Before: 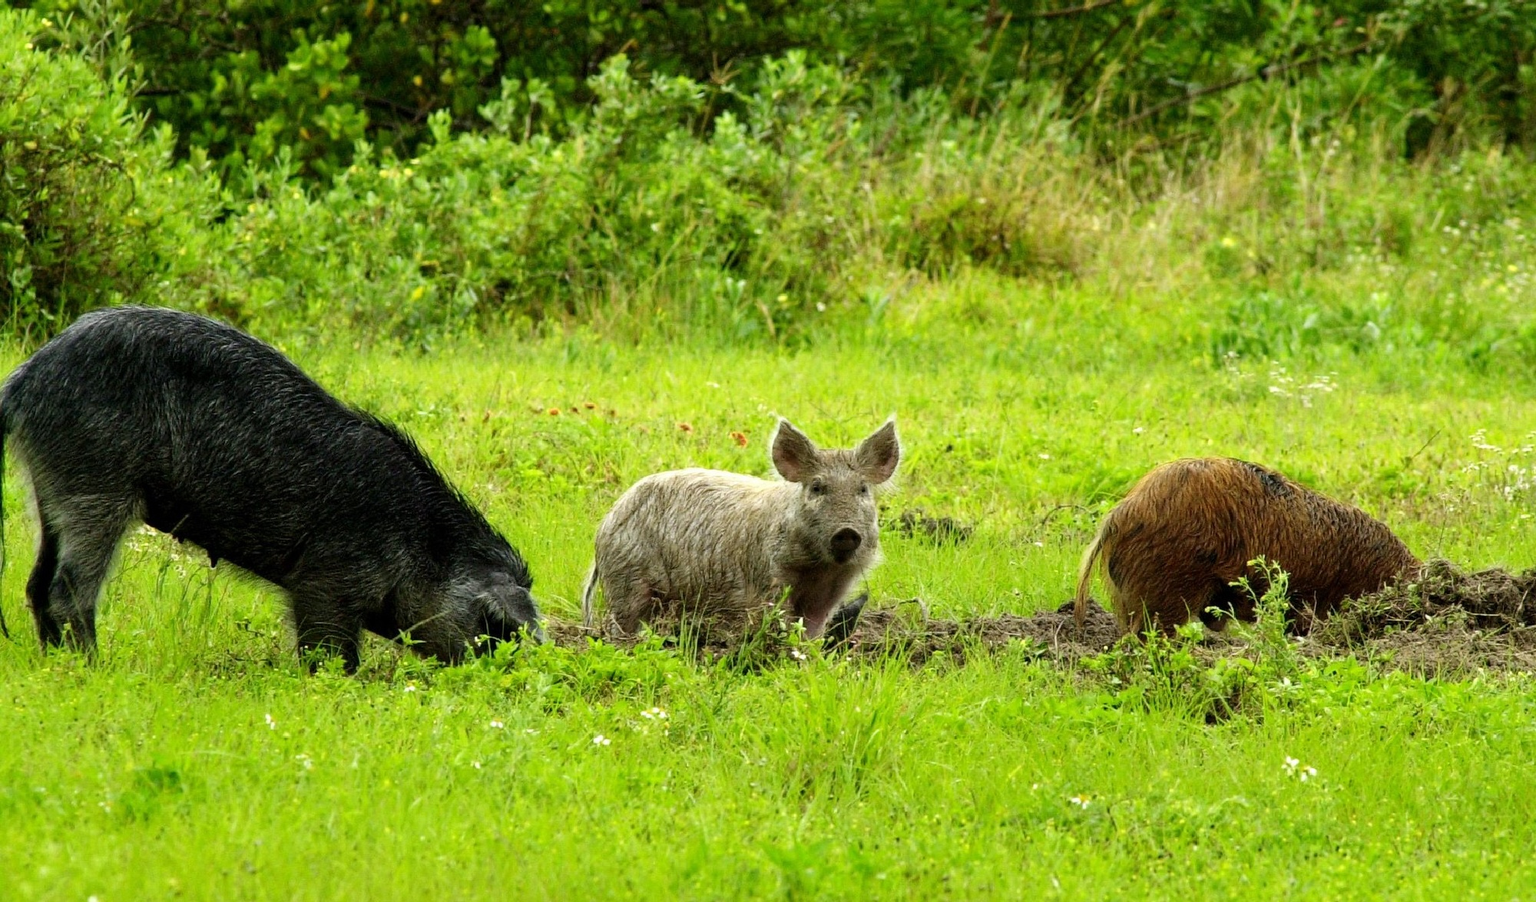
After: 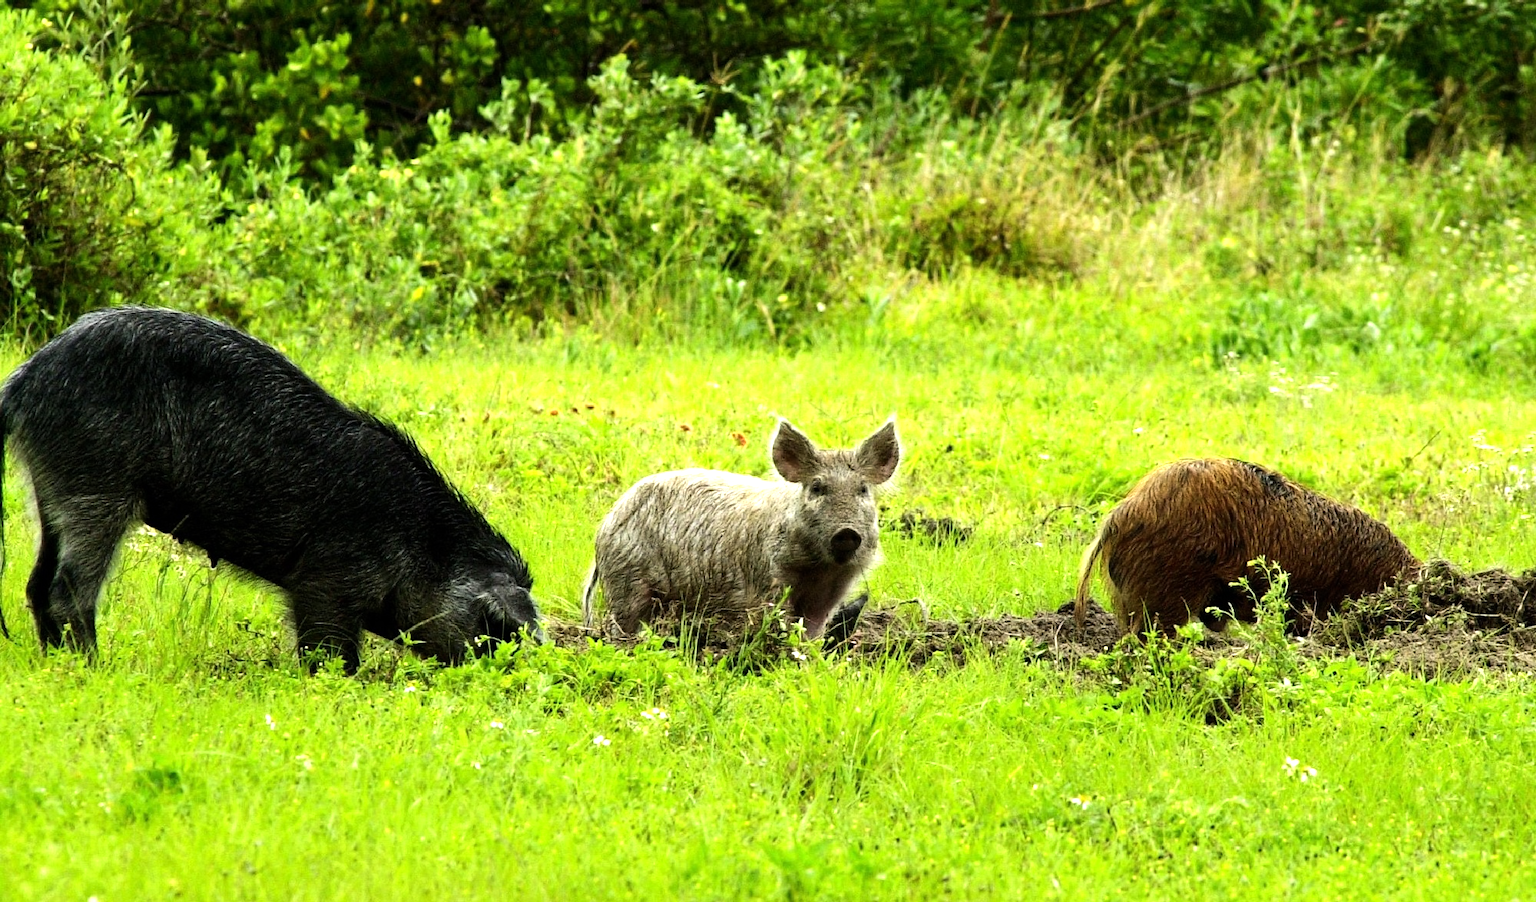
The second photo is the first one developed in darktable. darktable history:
tone equalizer: -8 EV -0.777 EV, -7 EV -0.715 EV, -6 EV -0.596 EV, -5 EV -0.382 EV, -3 EV 0.381 EV, -2 EV 0.6 EV, -1 EV 0.684 EV, +0 EV 0.739 EV, edges refinement/feathering 500, mask exposure compensation -1.57 EV, preserve details no
